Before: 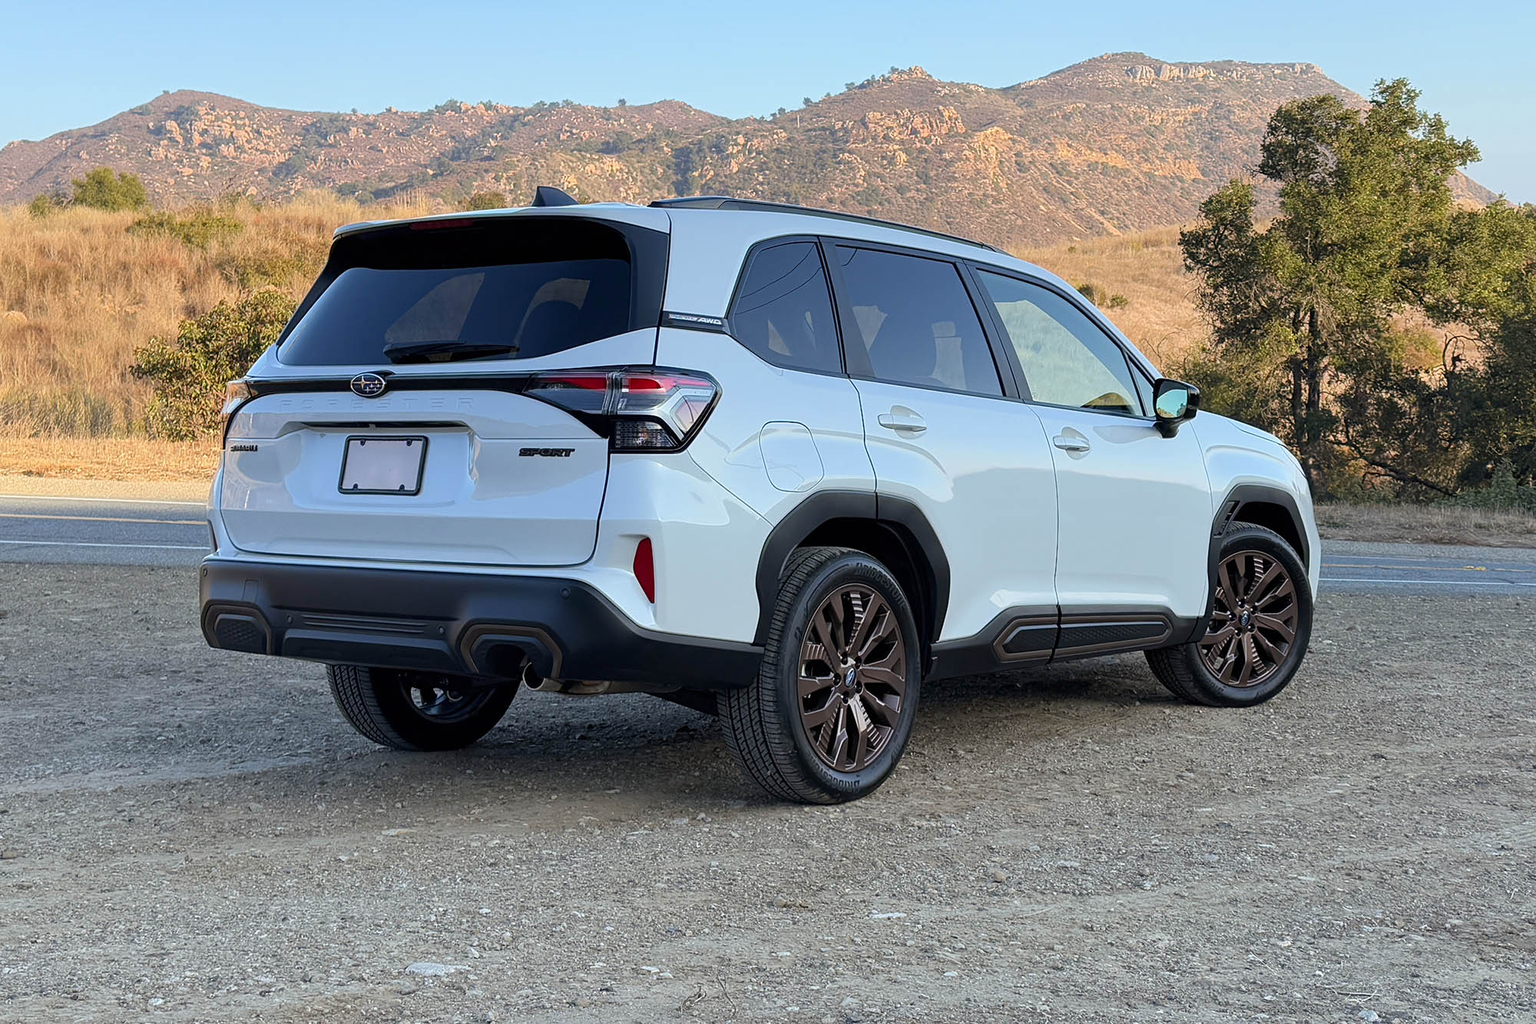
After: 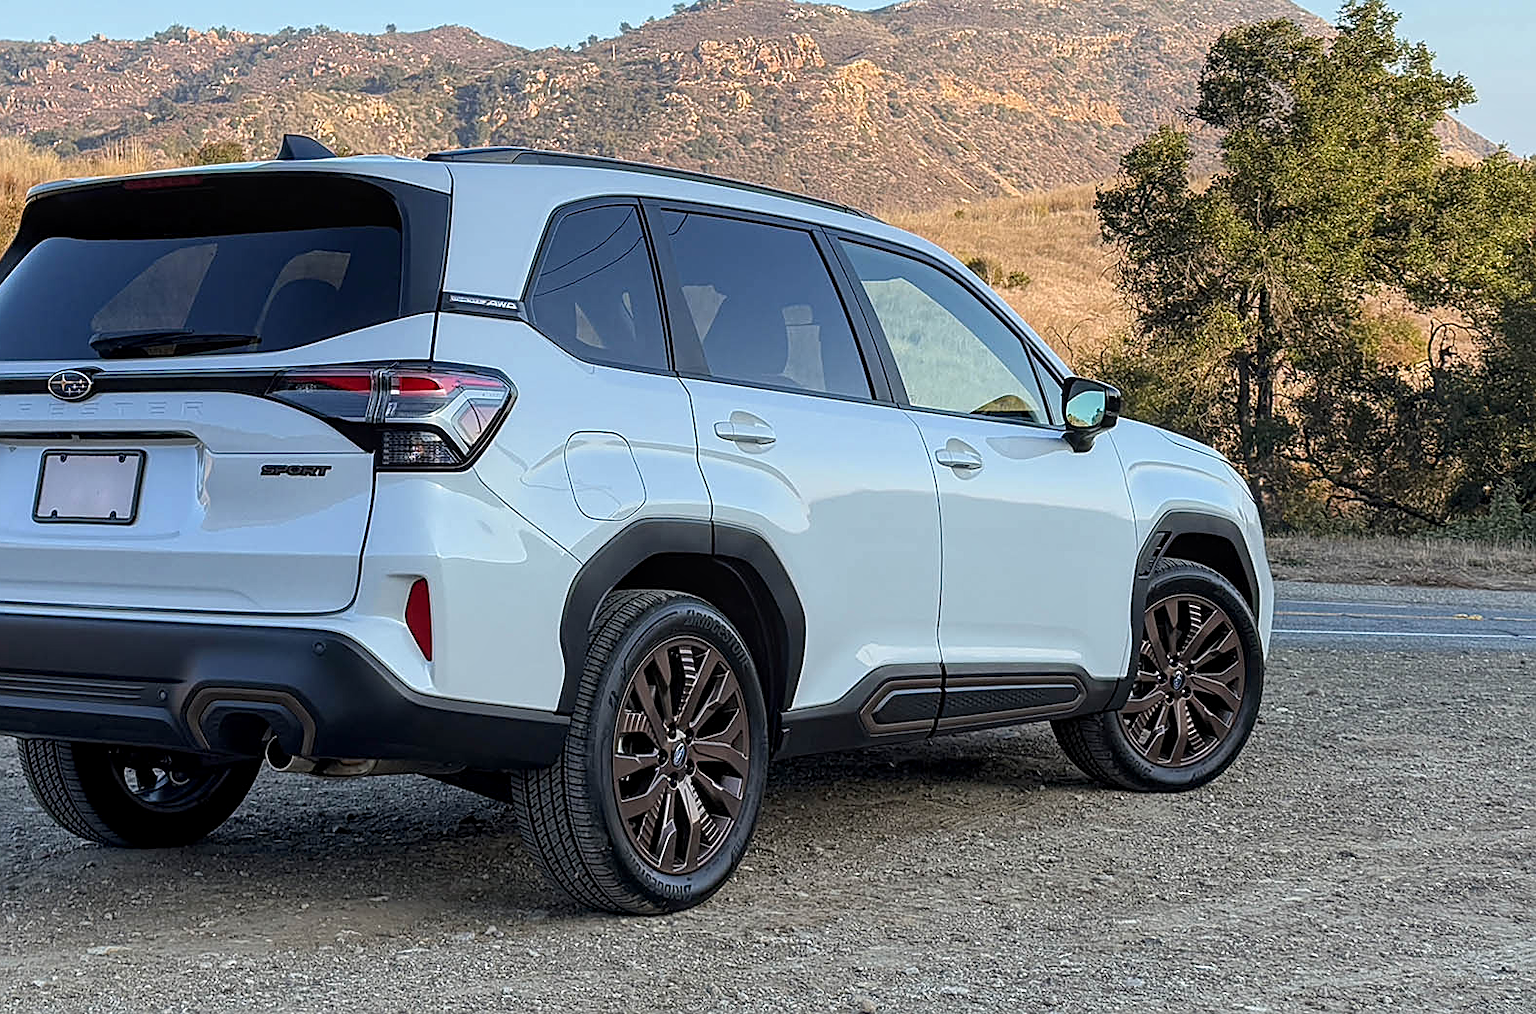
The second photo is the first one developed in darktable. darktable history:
local contrast: on, module defaults
sharpen: amount 0.499
tone equalizer: on, module defaults
crop and rotate: left 20.355%, top 7.838%, right 0.457%, bottom 13.635%
